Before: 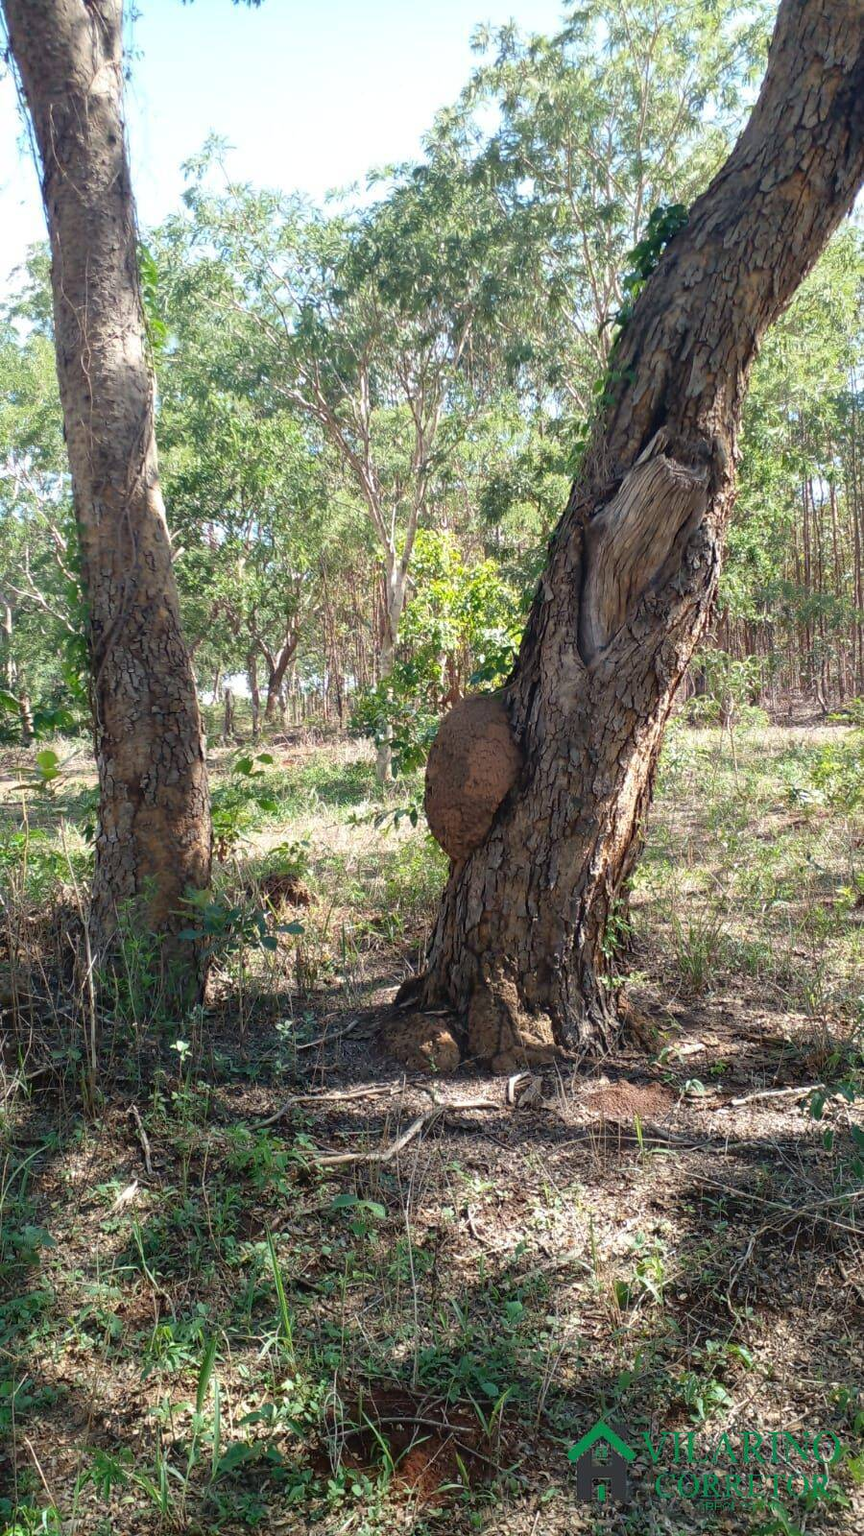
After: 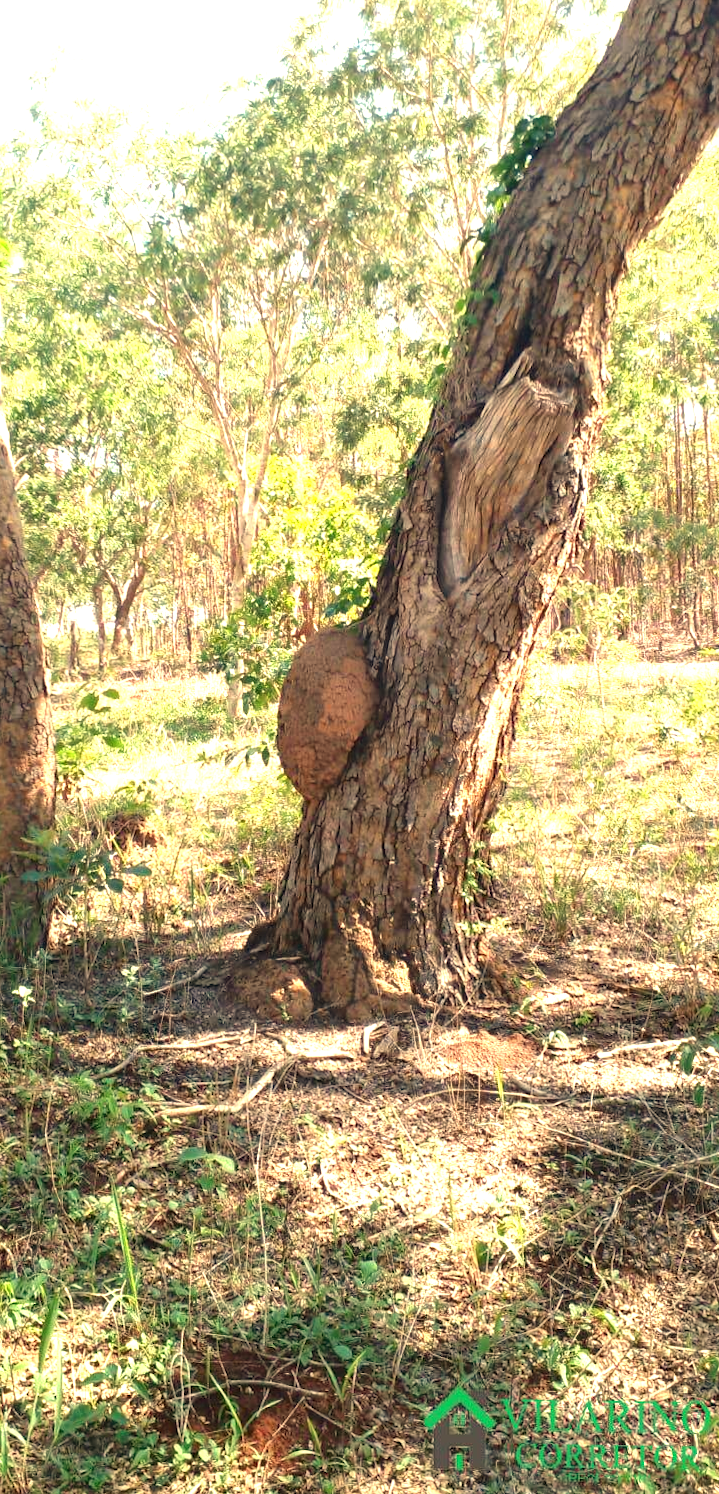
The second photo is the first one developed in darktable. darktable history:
crop and rotate: left 17.959%, top 5.771%, right 1.742%
exposure: exposure 1.223 EV, compensate highlight preservation false
rotate and perspective: rotation 0.192°, lens shift (horizontal) -0.015, crop left 0.005, crop right 0.996, crop top 0.006, crop bottom 0.99
white balance: red 1.138, green 0.996, blue 0.812
